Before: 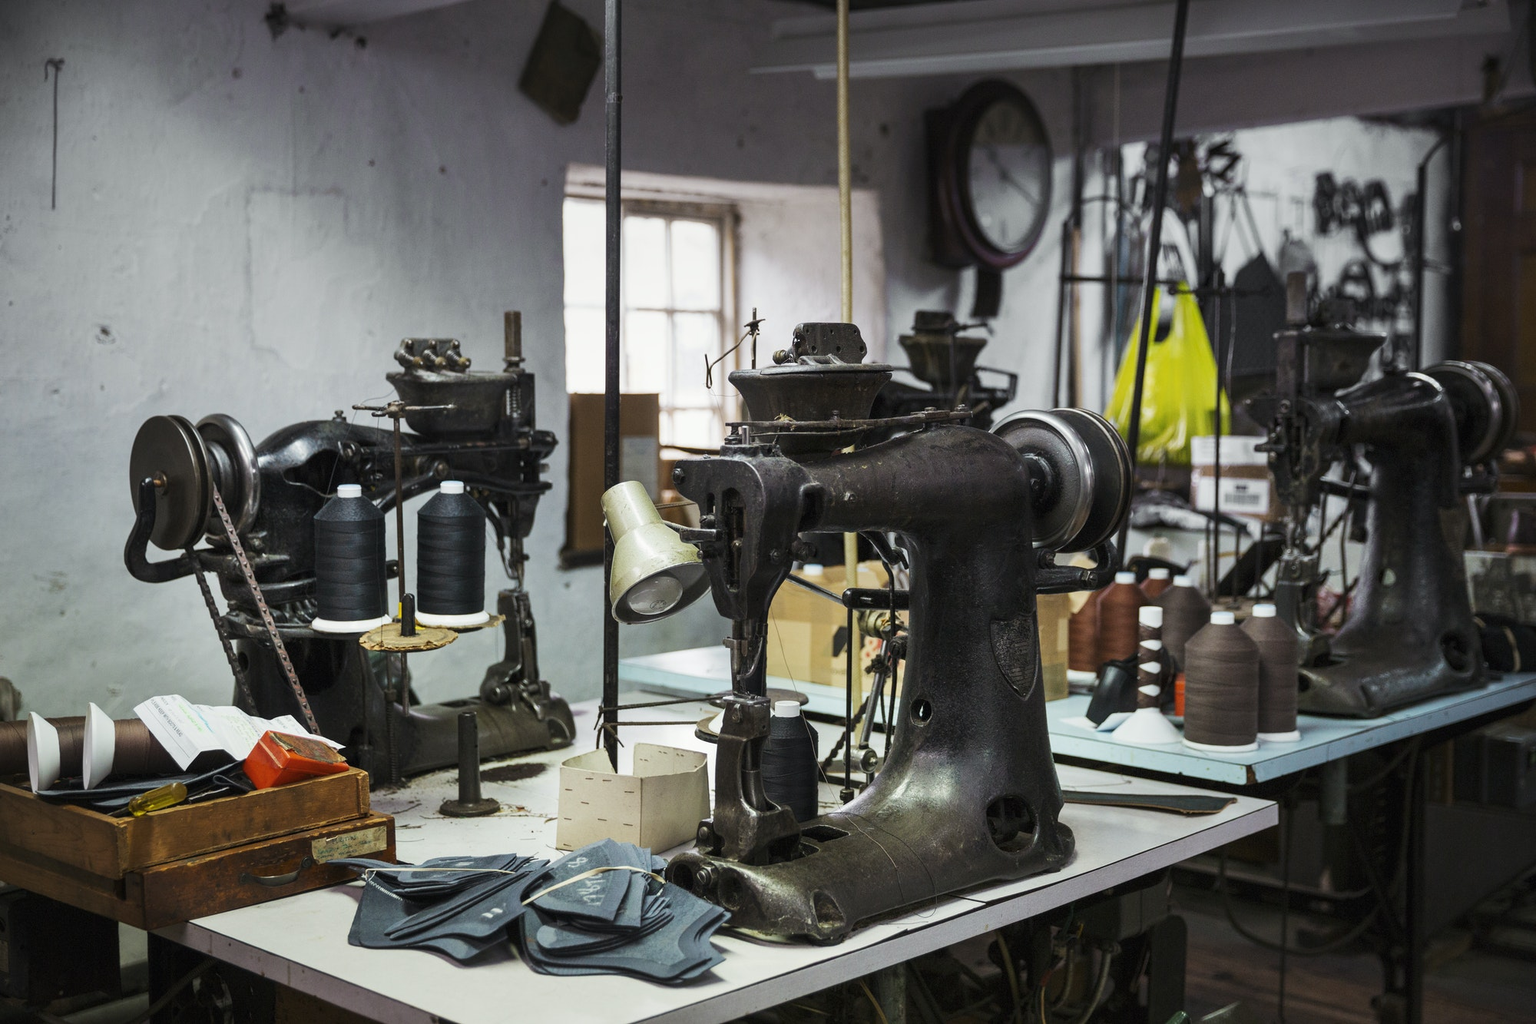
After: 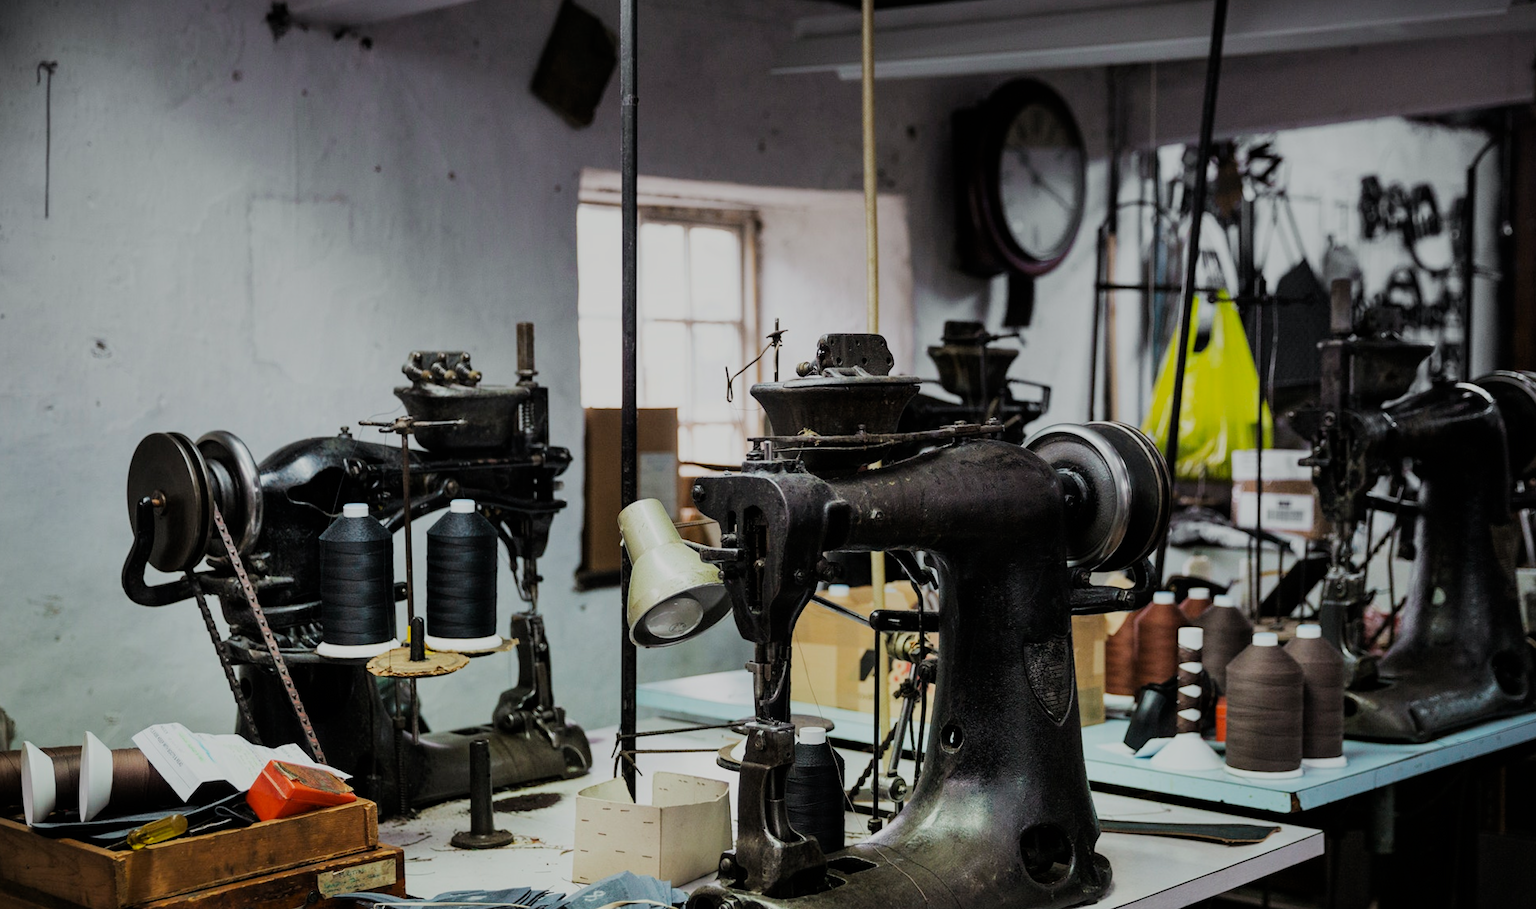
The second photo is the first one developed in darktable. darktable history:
crop and rotate: angle 0.2°, left 0.275%, right 3.127%, bottom 14.18%
filmic rgb: black relative exposure -7.32 EV, white relative exposure 5.09 EV, hardness 3.2
